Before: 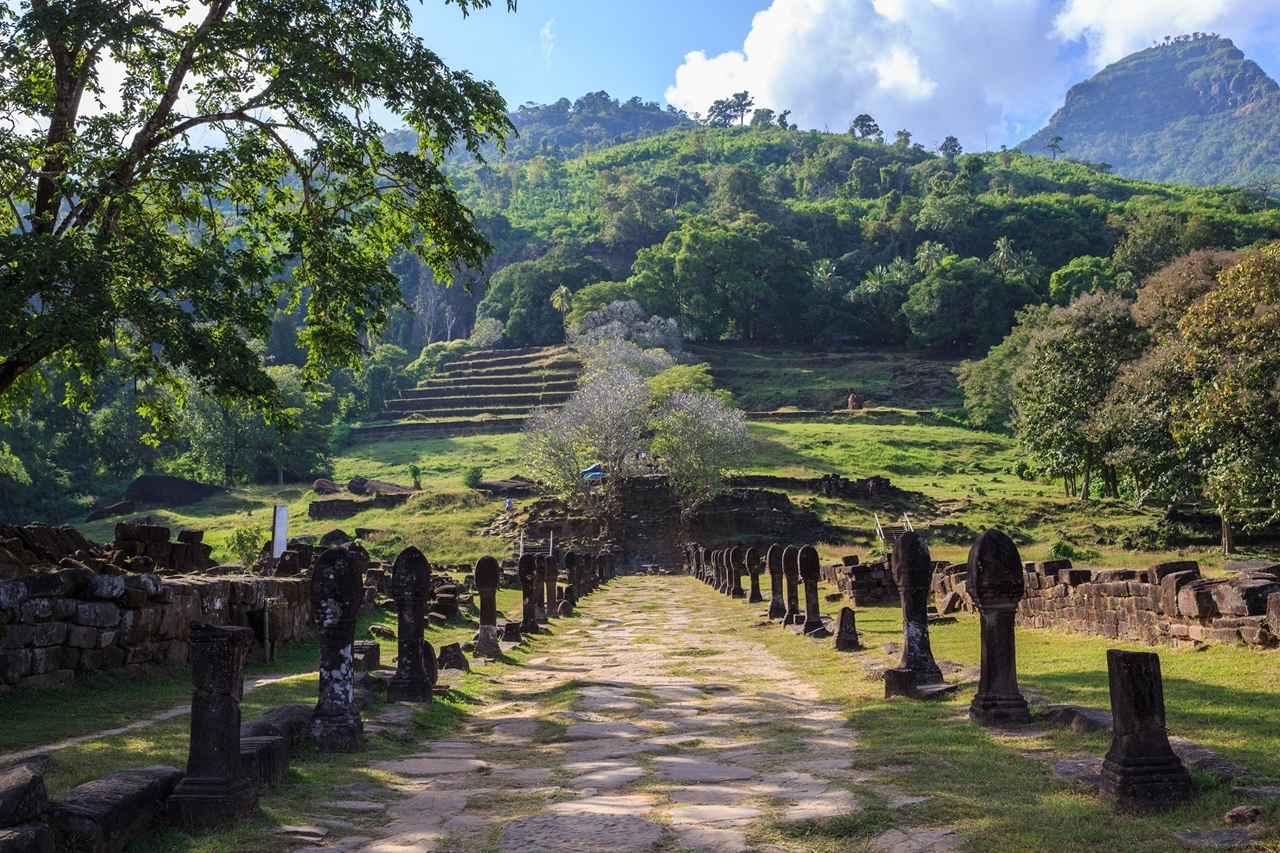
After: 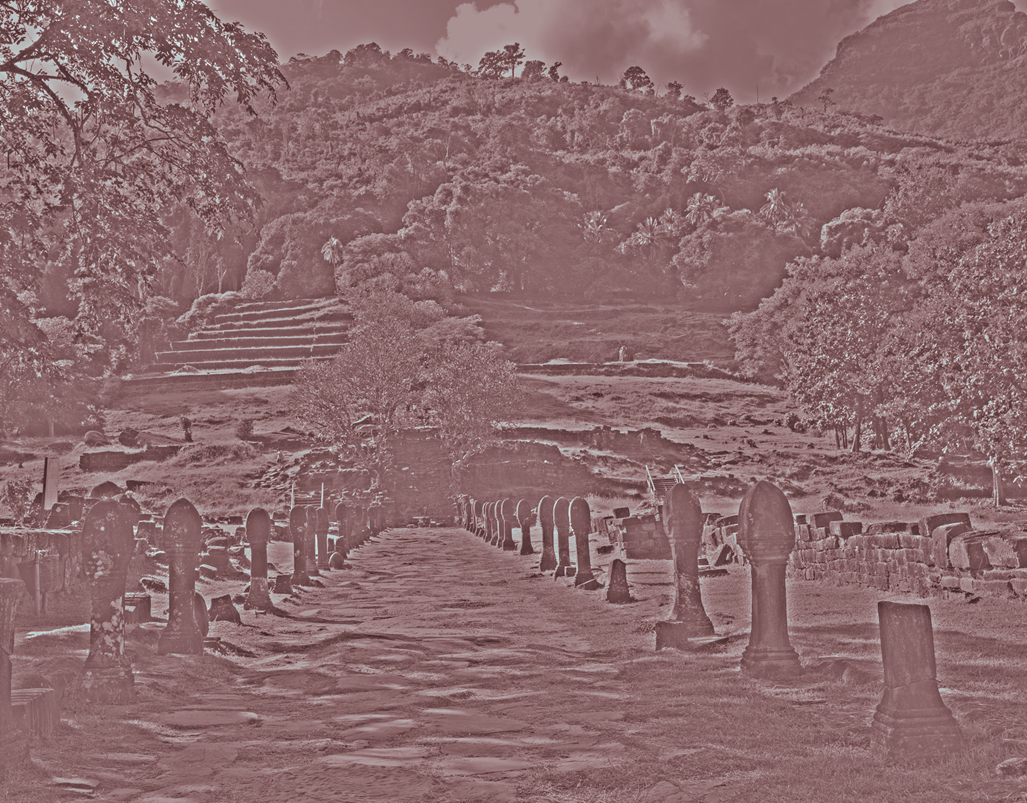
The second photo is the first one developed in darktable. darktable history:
crop and rotate: left 17.959%, top 5.771%, right 1.742%
highpass: sharpness 25.84%, contrast boost 14.94%
split-toning: shadows › saturation 0.3, highlights › hue 180°, highlights › saturation 0.3, compress 0%
color correction: highlights a* -2.73, highlights b* -2.09, shadows a* 2.41, shadows b* 2.73
exposure: black level correction 0, exposure 0.9 EV, compensate highlight preservation false
